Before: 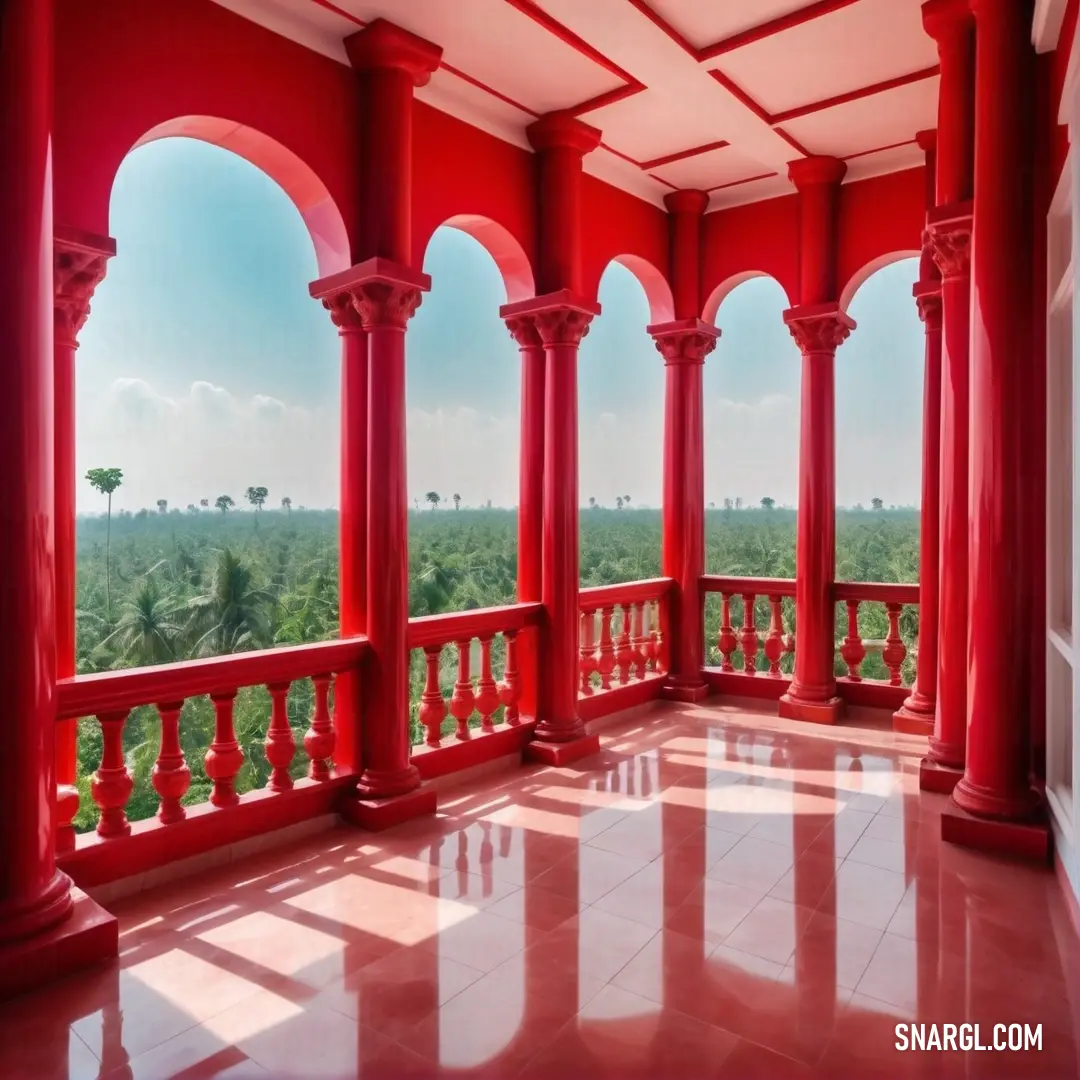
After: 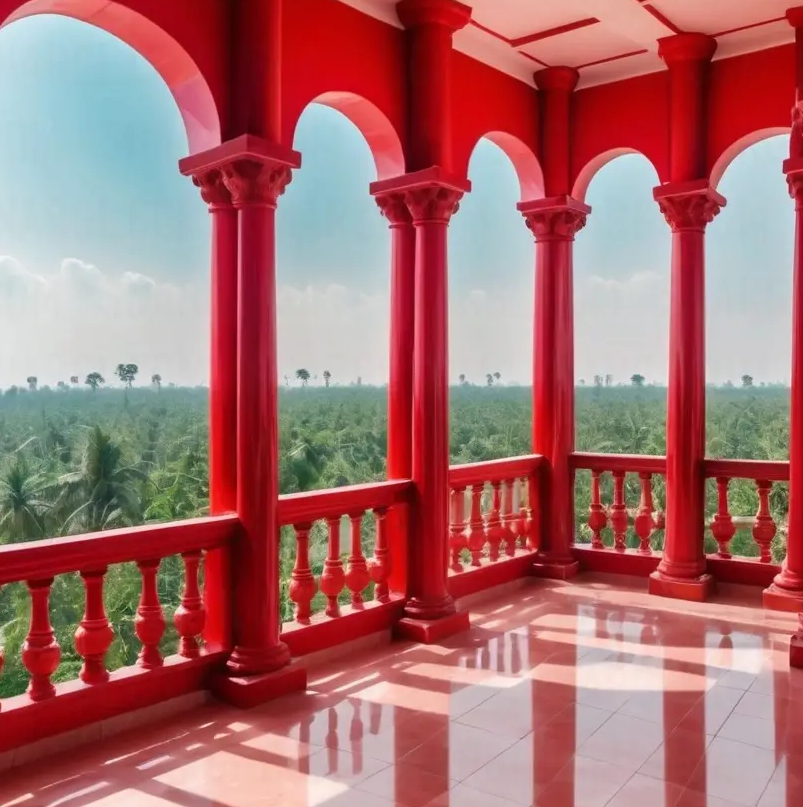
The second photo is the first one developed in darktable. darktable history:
crop and rotate: left 12.101%, top 11.491%, right 13.528%, bottom 13.732%
